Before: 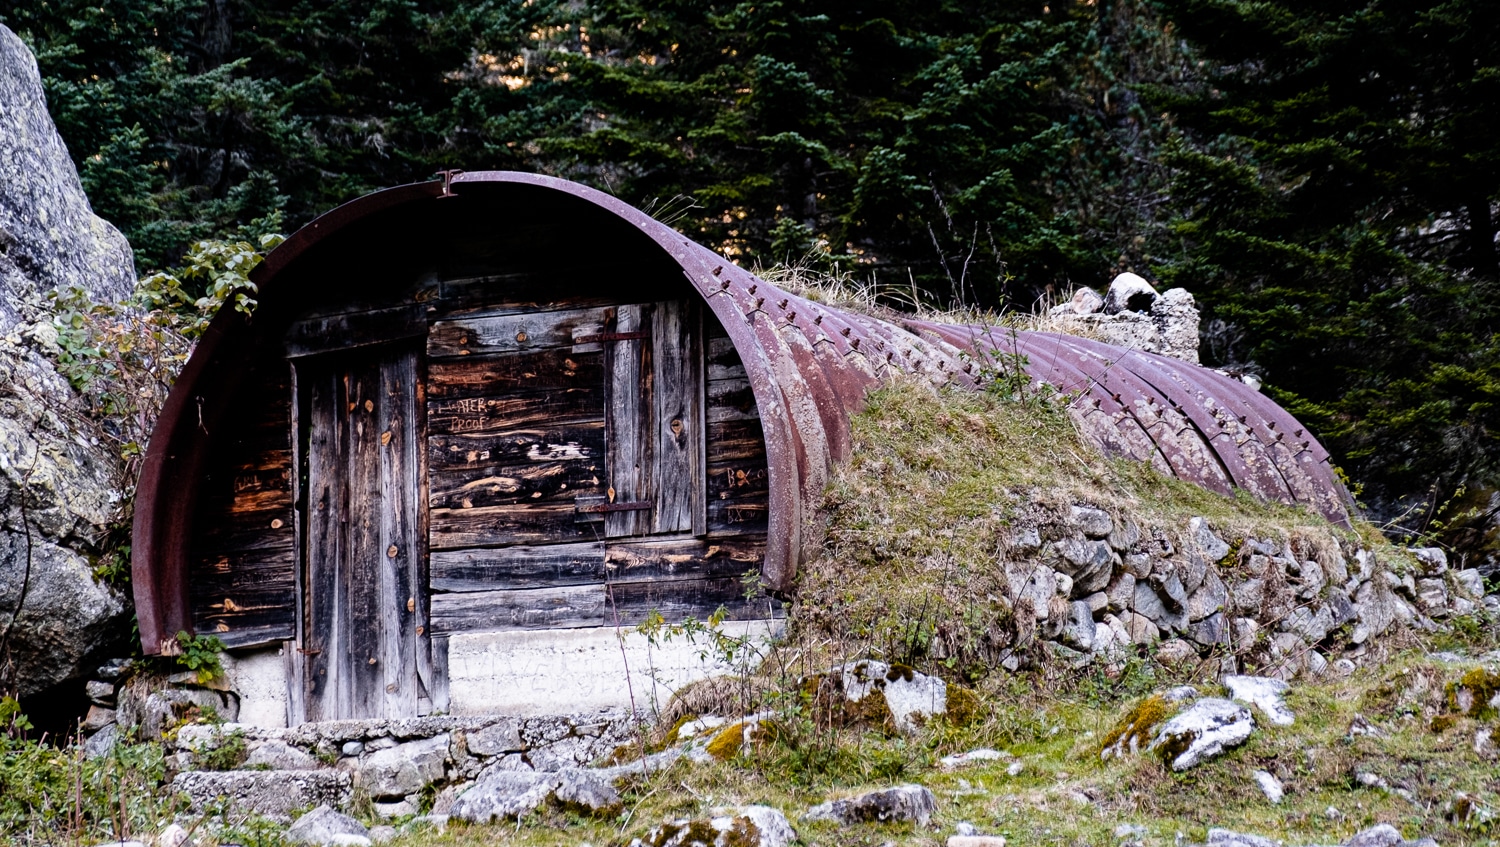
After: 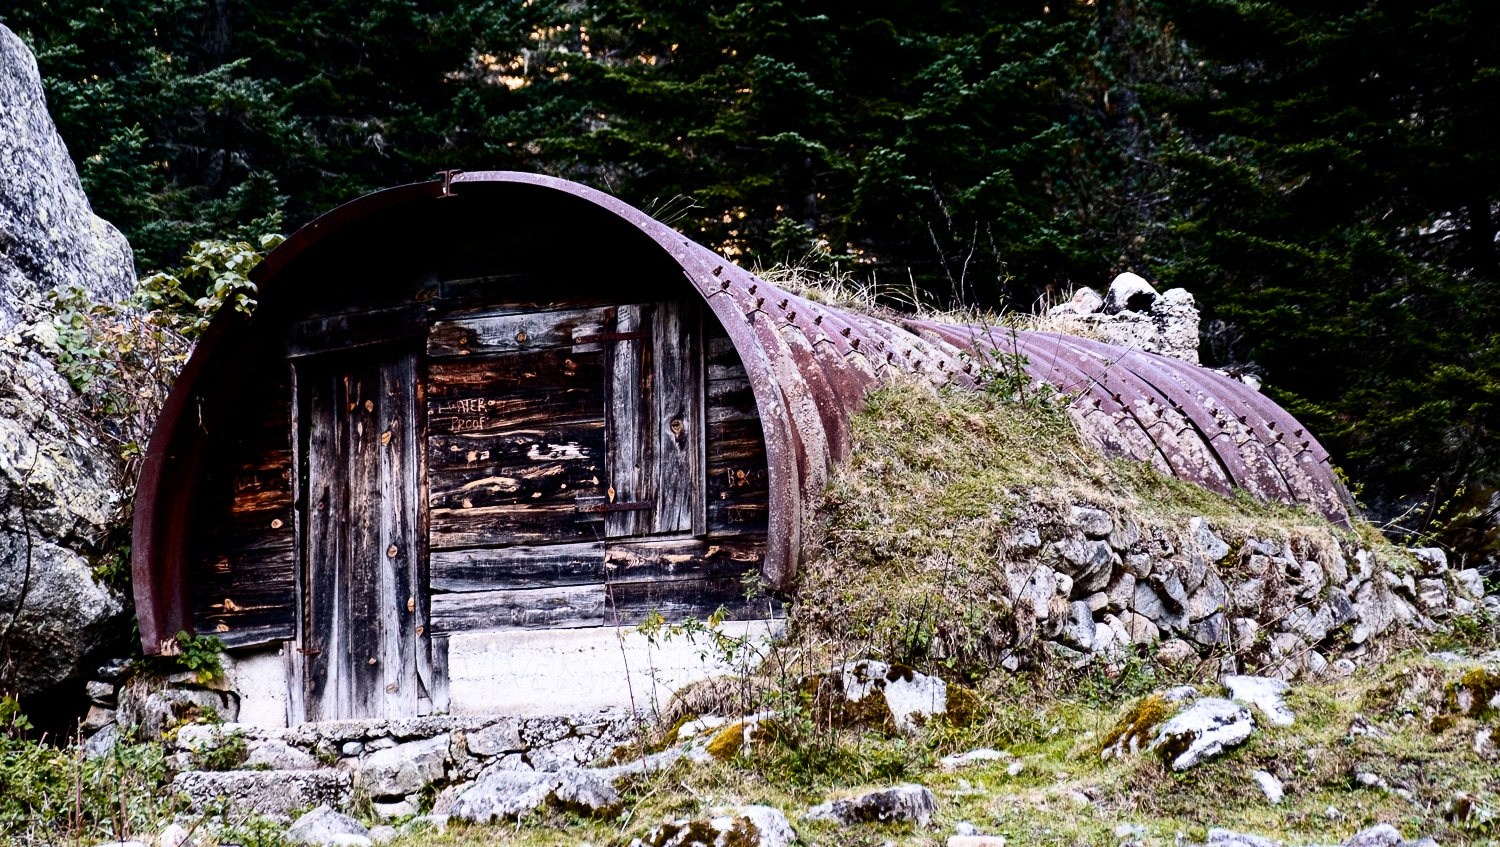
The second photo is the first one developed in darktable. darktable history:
contrast brightness saturation: contrast 0.27
